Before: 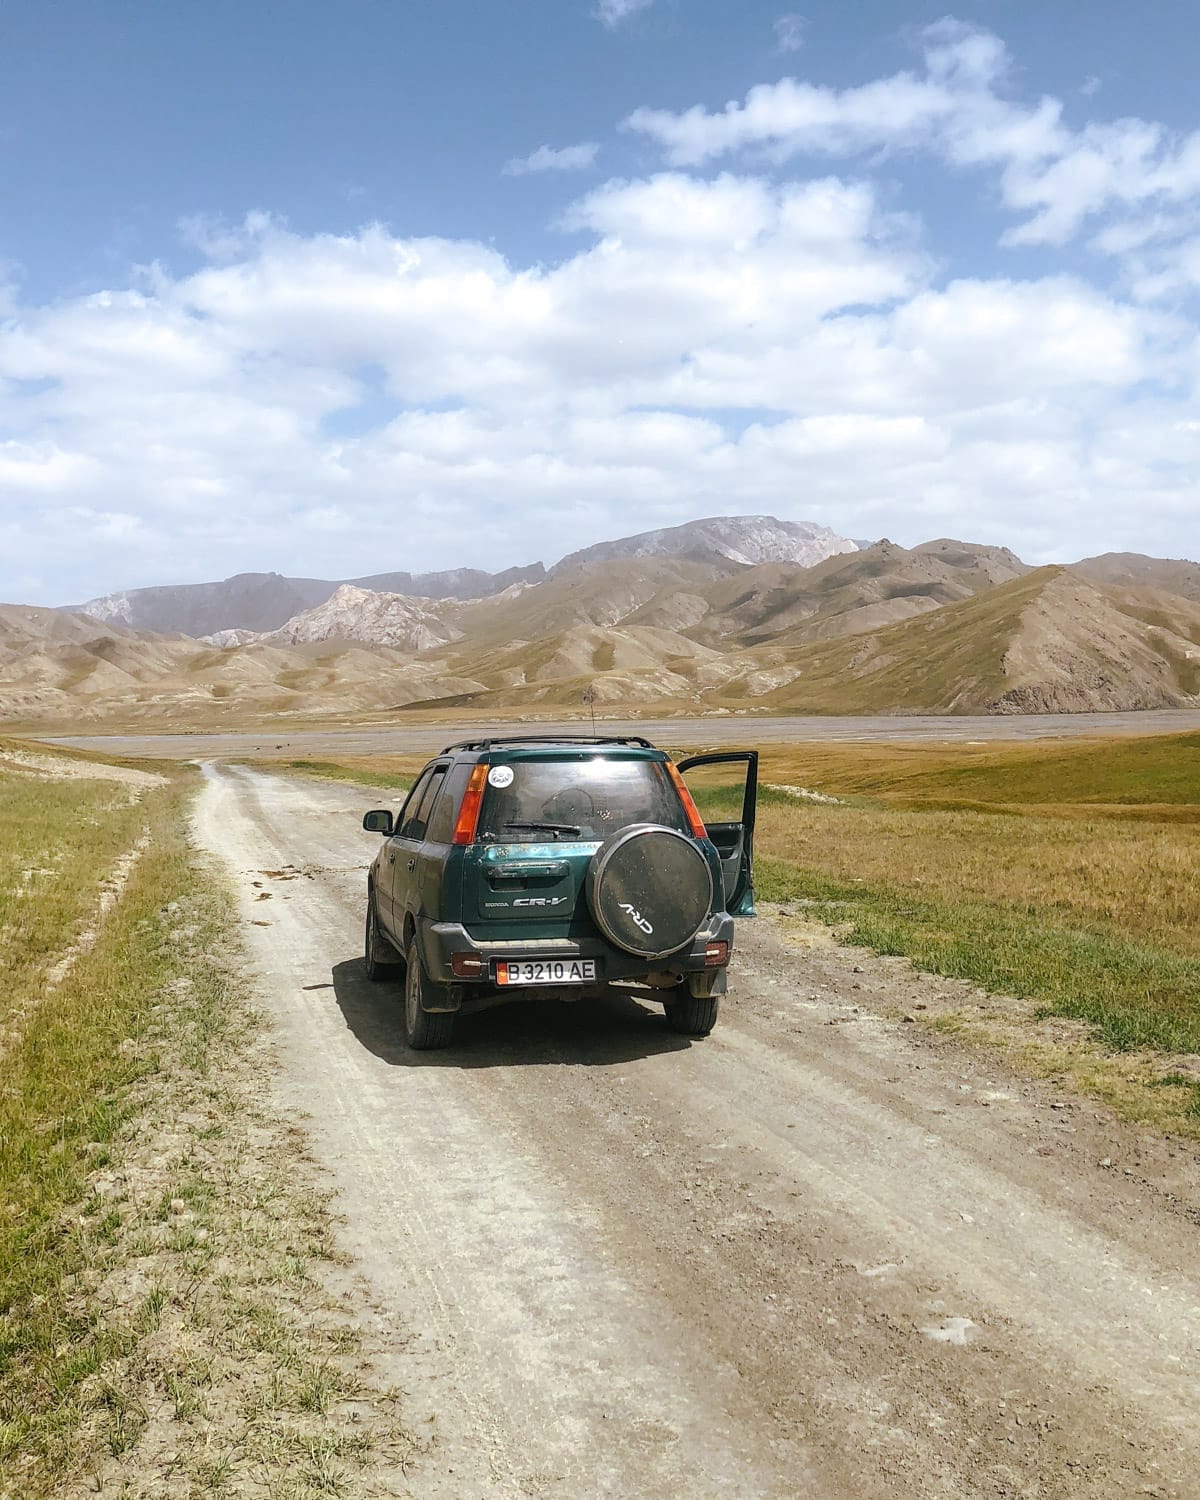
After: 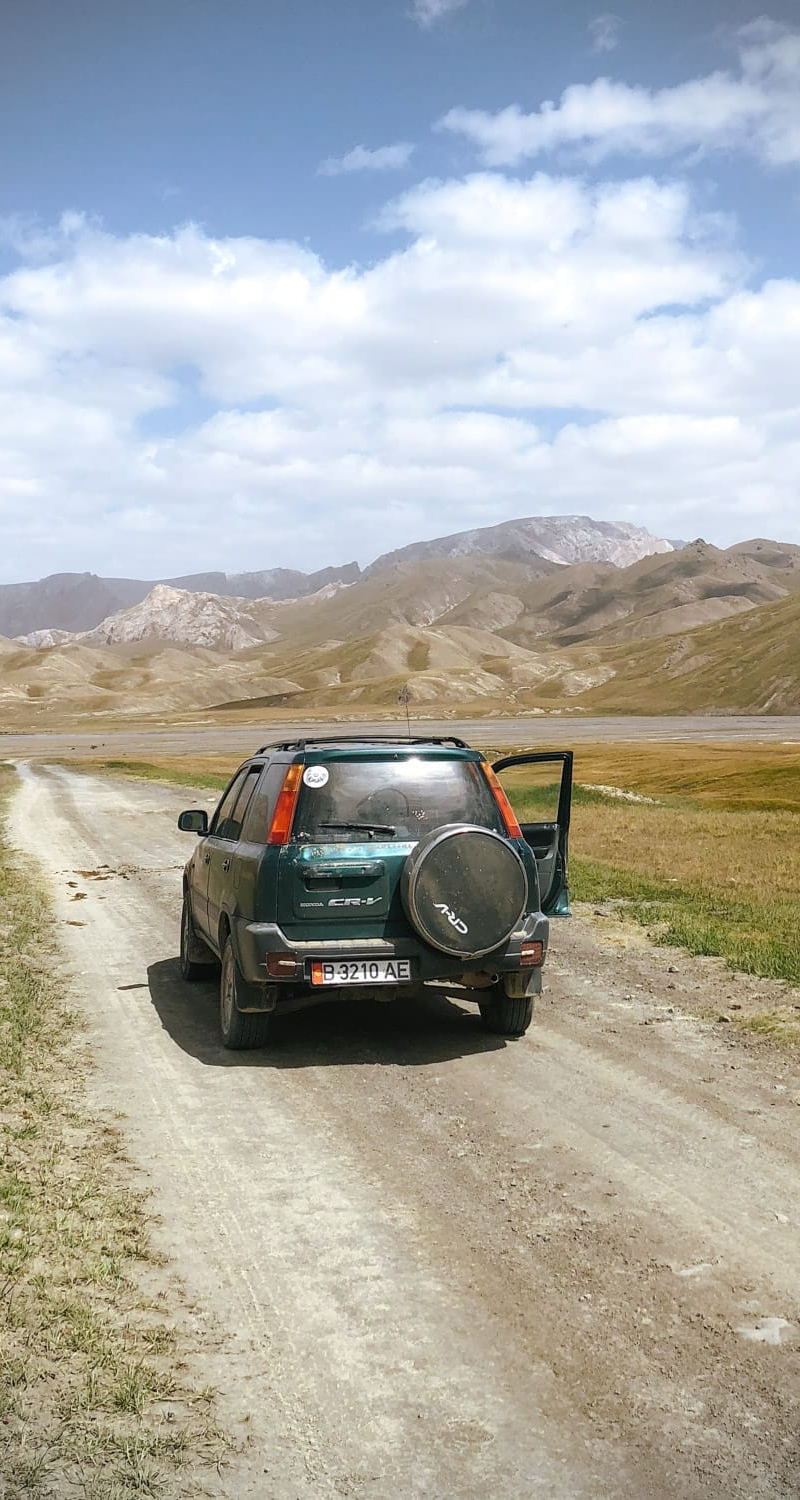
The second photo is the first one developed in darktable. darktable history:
crop and rotate: left 15.442%, right 17.817%
vignetting: dithering 8-bit output, unbound false
